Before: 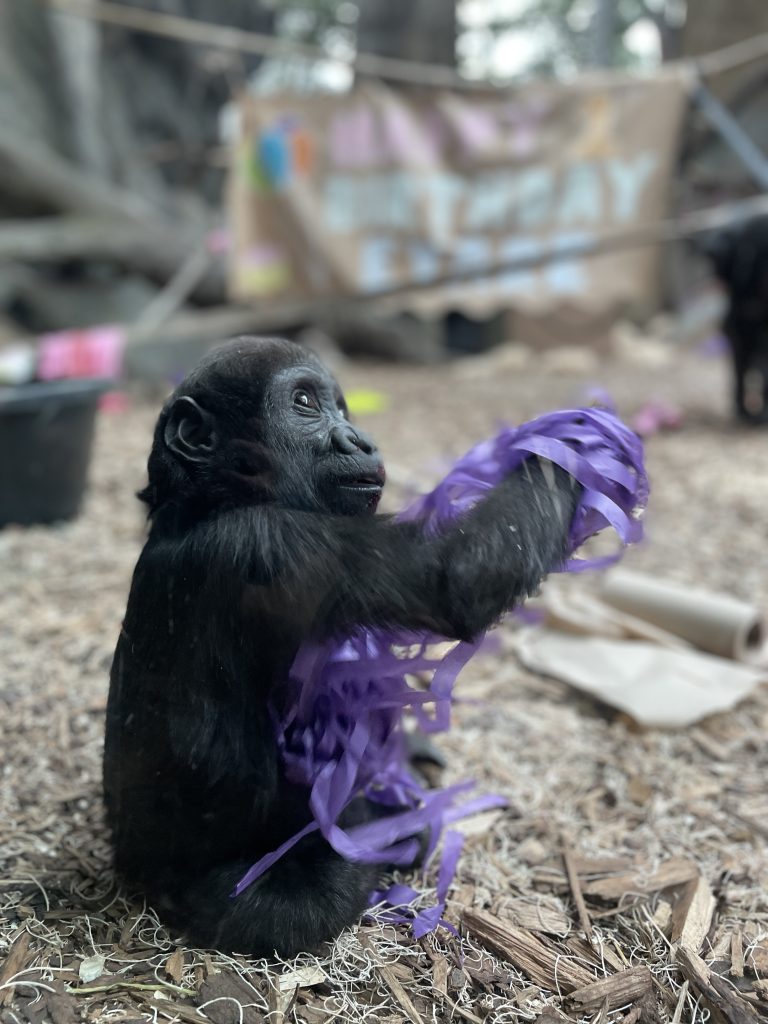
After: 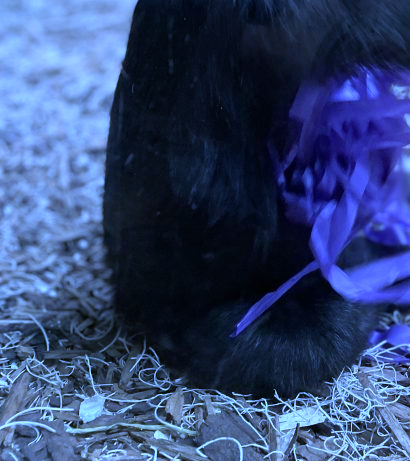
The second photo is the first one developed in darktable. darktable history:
color balance rgb: perceptual saturation grading › global saturation 10%, global vibrance 10%
crop and rotate: top 54.778%, right 46.61%, bottom 0.159%
white balance: red 0.766, blue 1.537
haze removal: strength 0.02, distance 0.25, compatibility mode true, adaptive false
